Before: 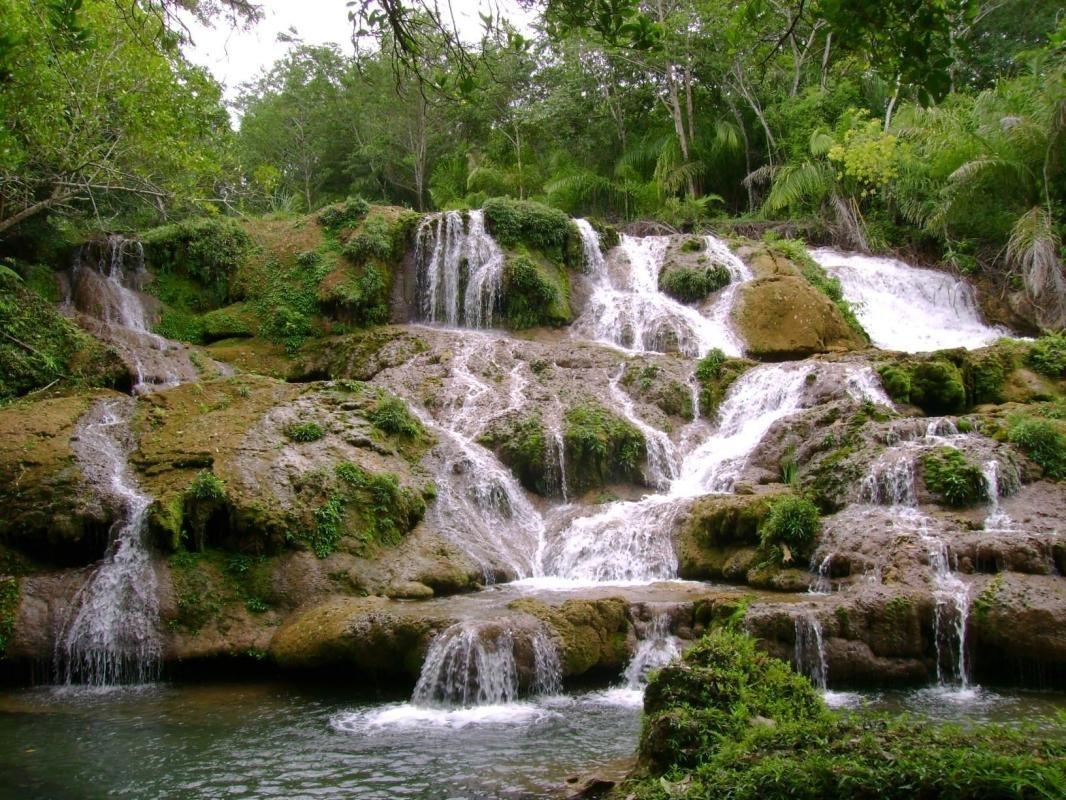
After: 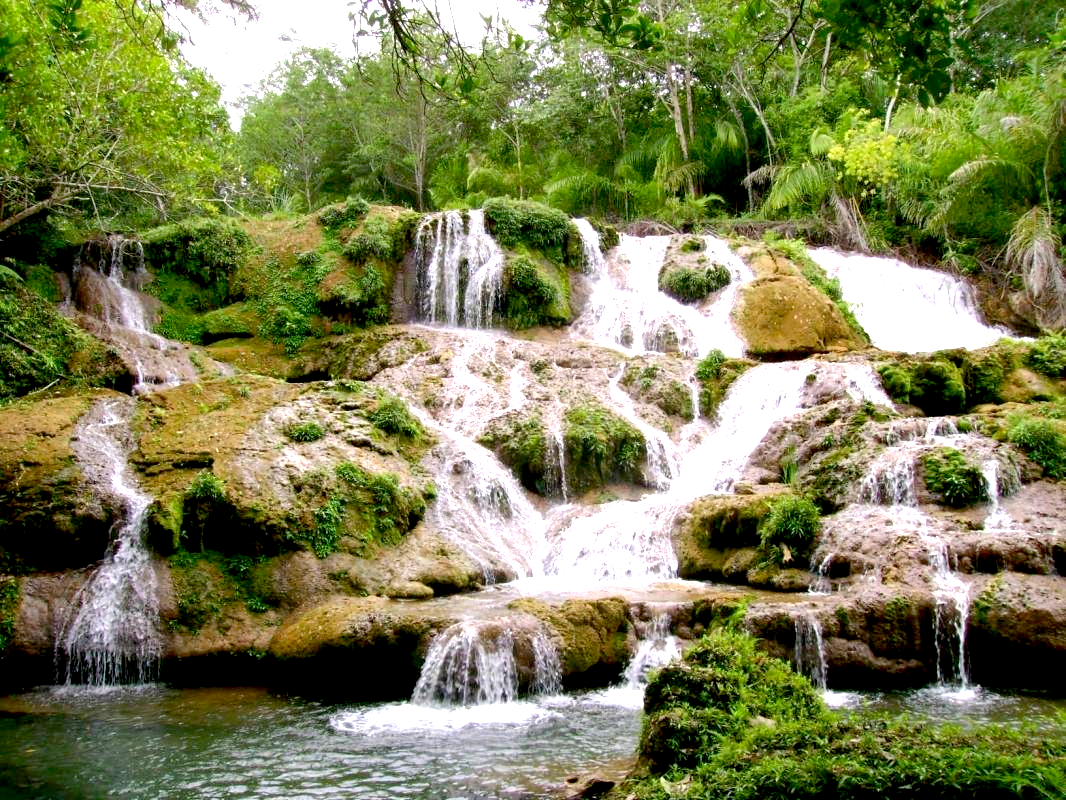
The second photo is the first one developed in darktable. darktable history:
exposure: black level correction 0.011, exposure 1.078 EV, compensate exposure bias true, compensate highlight preservation false
